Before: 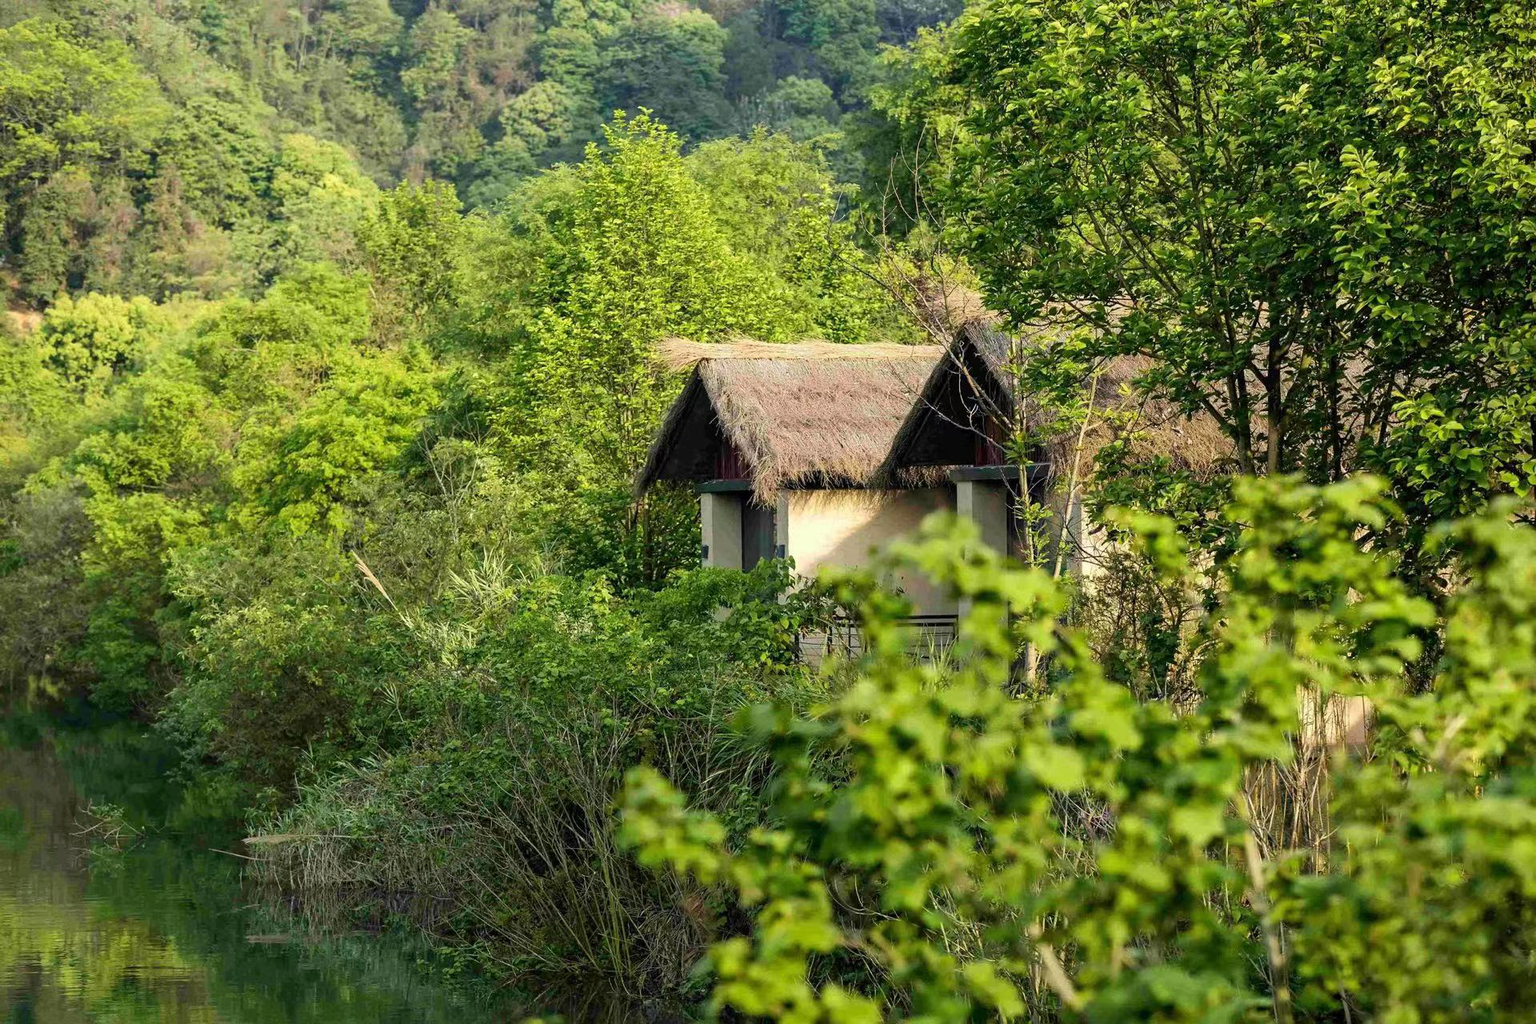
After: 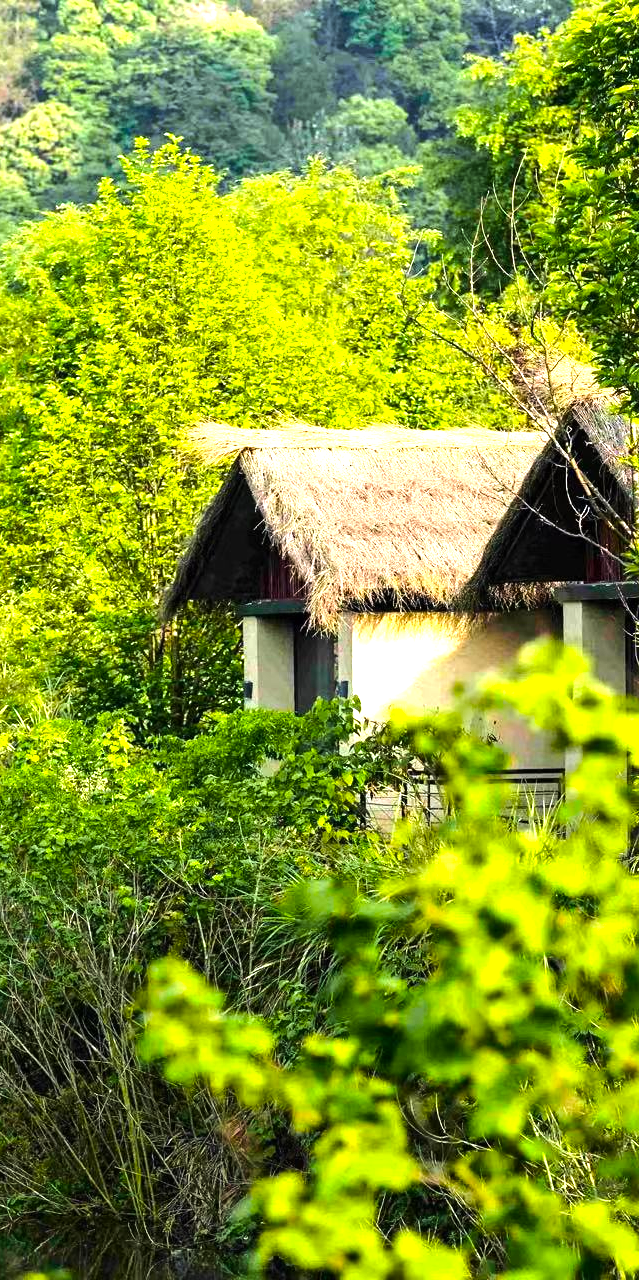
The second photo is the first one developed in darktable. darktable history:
color balance rgb: power › hue 170.24°, linear chroma grading › global chroma 8.715%, perceptual saturation grading › global saturation 19.436%, perceptual brilliance grading › highlights 18.123%, perceptual brilliance grading › mid-tones 32.203%, perceptual brilliance grading › shadows -31.776%
crop: left 32.983%, right 33.693%
exposure: black level correction 0, exposure 0.7 EV, compensate highlight preservation false
